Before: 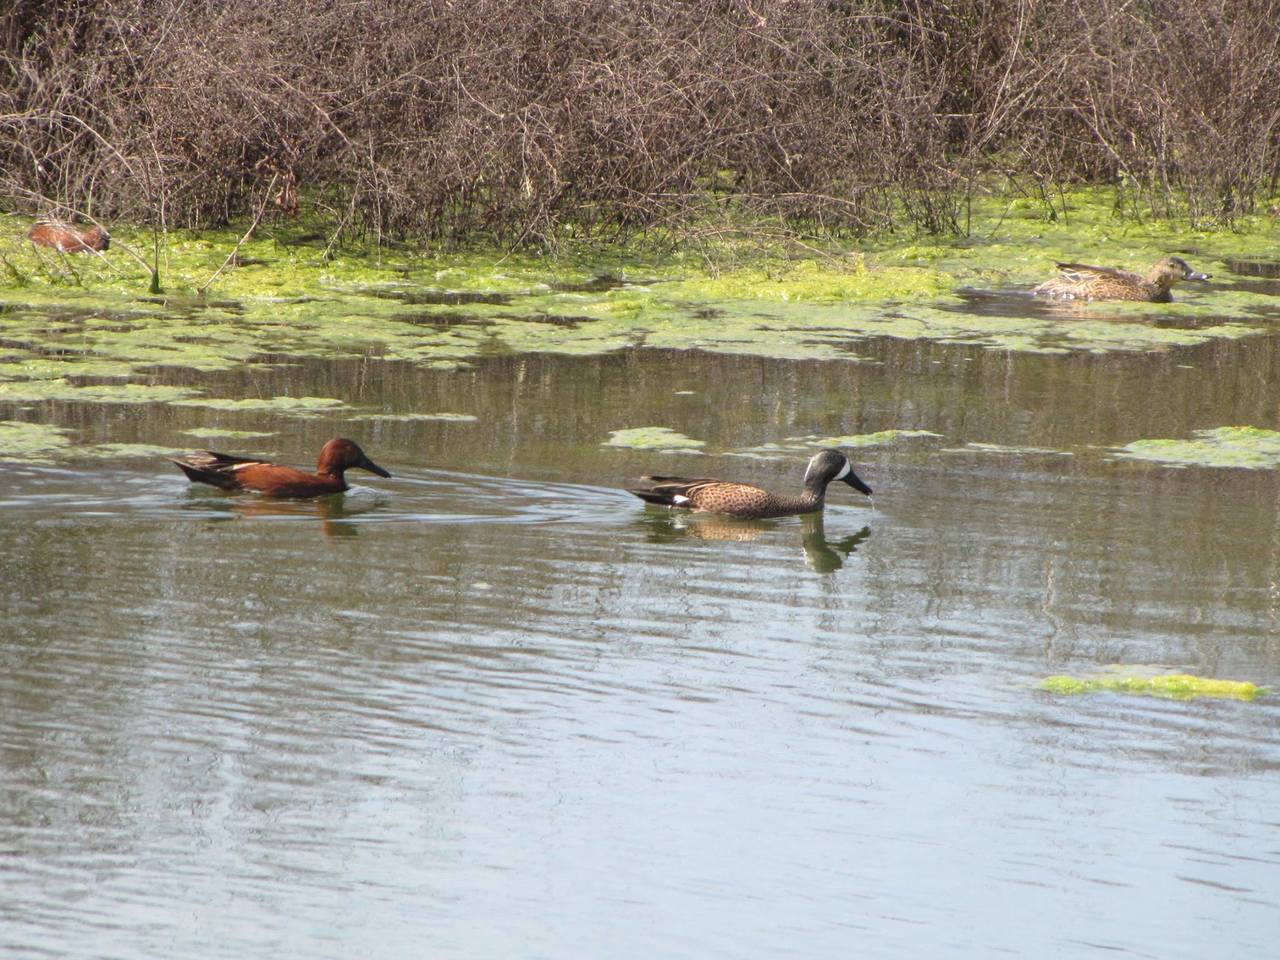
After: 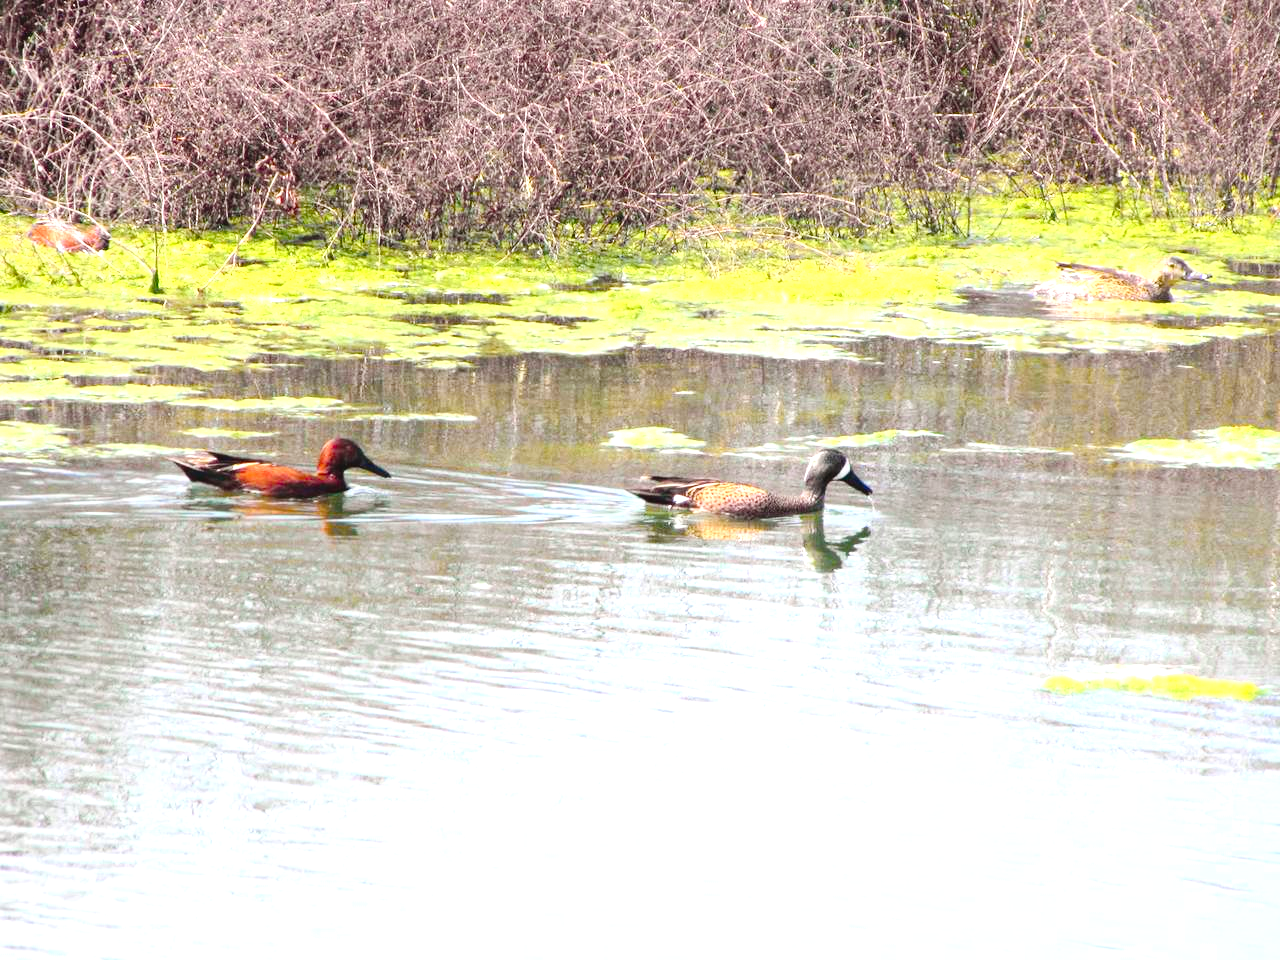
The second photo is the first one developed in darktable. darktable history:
levels: levels [0.036, 0.364, 0.827]
tone curve: curves: ch0 [(0, 0.031) (0.139, 0.084) (0.311, 0.278) (0.495, 0.544) (0.718, 0.816) (0.841, 0.909) (1, 0.967)]; ch1 [(0, 0) (0.272, 0.249) (0.388, 0.385) (0.469, 0.456) (0.495, 0.497) (0.538, 0.545) (0.578, 0.595) (0.707, 0.778) (1, 1)]; ch2 [(0, 0) (0.125, 0.089) (0.353, 0.329) (0.443, 0.408) (0.502, 0.499) (0.557, 0.531) (0.608, 0.631) (1, 1)], color space Lab, independent channels, preserve colors none
